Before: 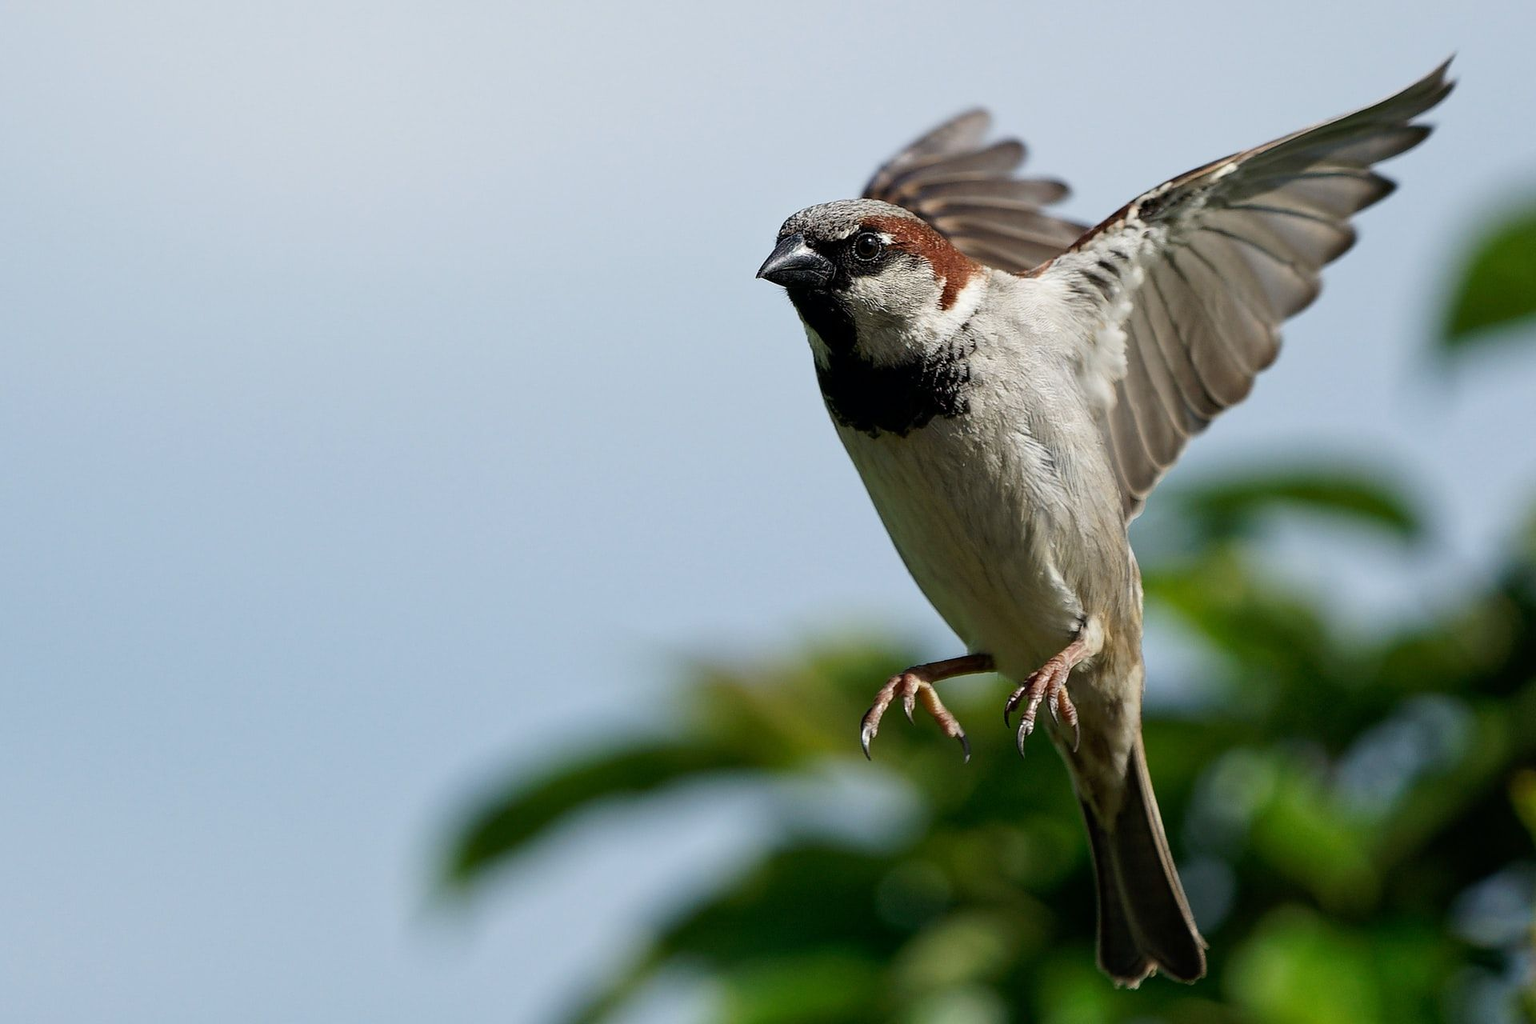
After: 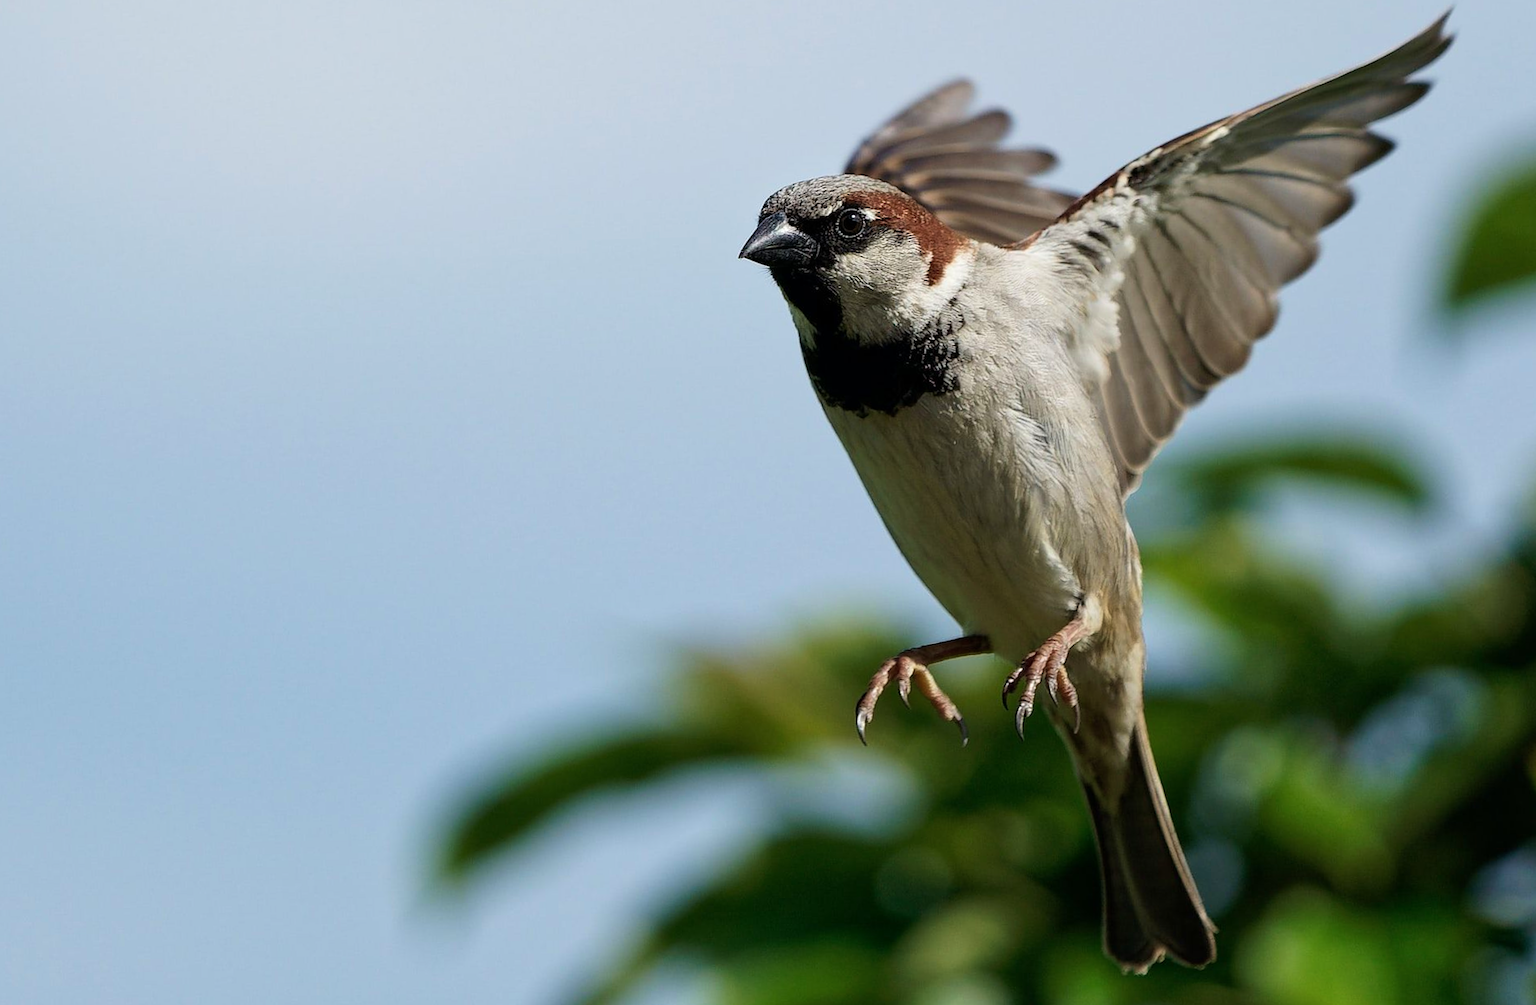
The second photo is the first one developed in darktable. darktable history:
rotate and perspective: rotation -1.32°, lens shift (horizontal) -0.031, crop left 0.015, crop right 0.985, crop top 0.047, crop bottom 0.982
color zones: curves: ch1 [(0, 0.469) (0.001, 0.469) (0.12, 0.446) (0.248, 0.469) (0.5, 0.5) (0.748, 0.5) (0.999, 0.469) (1, 0.469)]
velvia: on, module defaults
